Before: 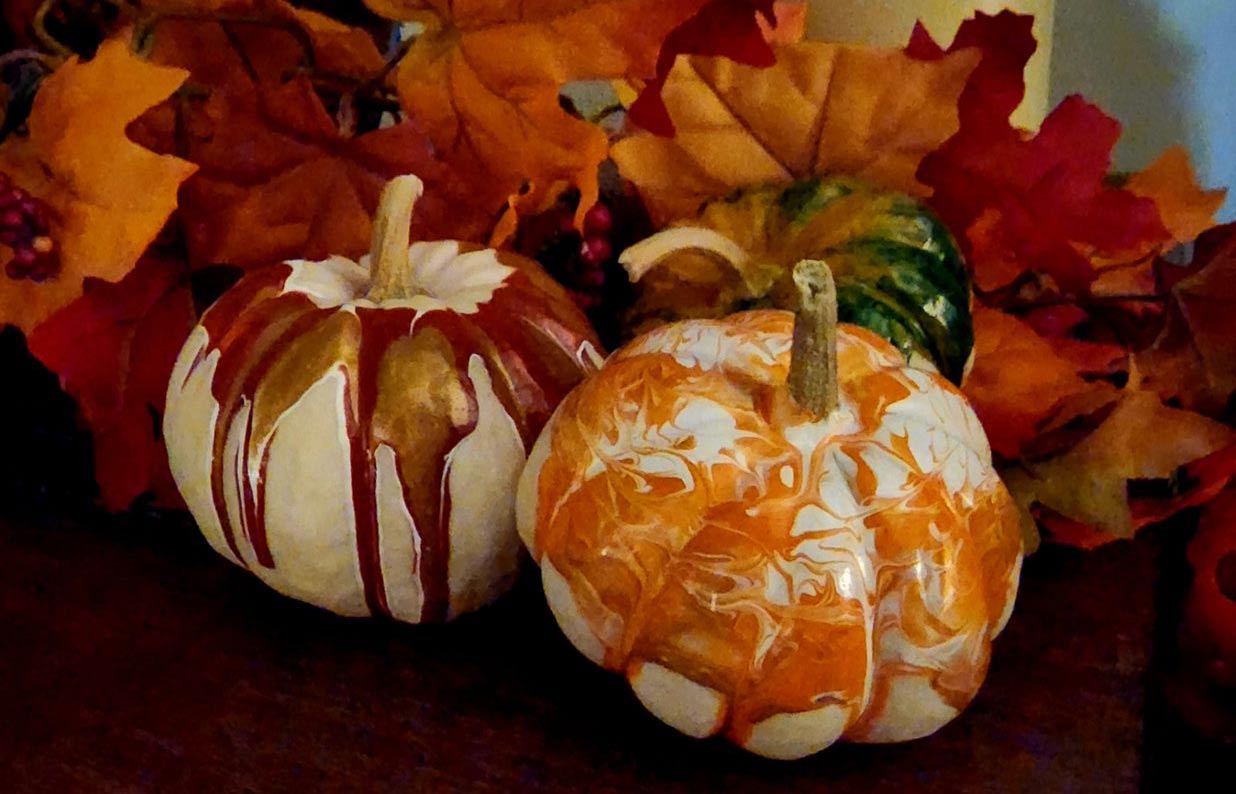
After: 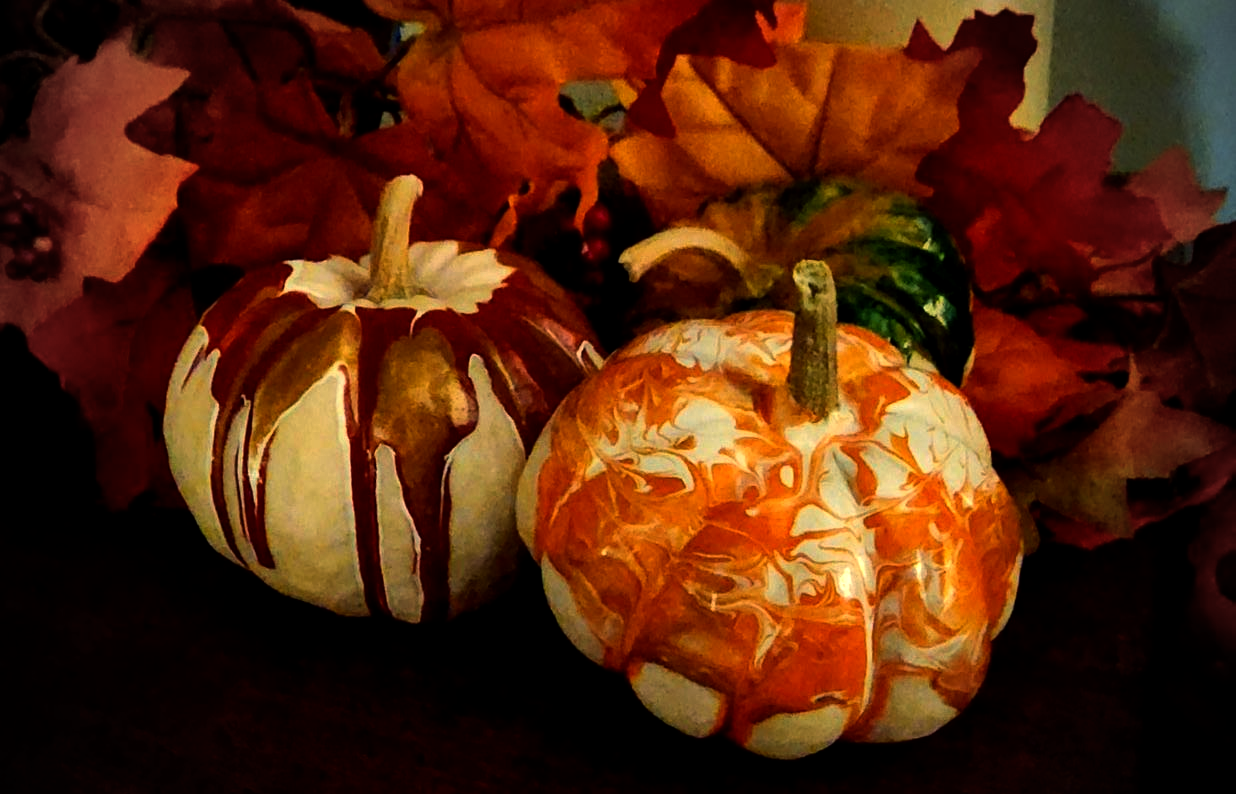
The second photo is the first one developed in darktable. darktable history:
vignetting: fall-off start 75%, brightness -0.692, width/height ratio 1.084
color balance: mode lift, gamma, gain (sRGB), lift [1.014, 0.966, 0.918, 0.87], gamma [0.86, 0.734, 0.918, 0.976], gain [1.063, 1.13, 1.063, 0.86]
